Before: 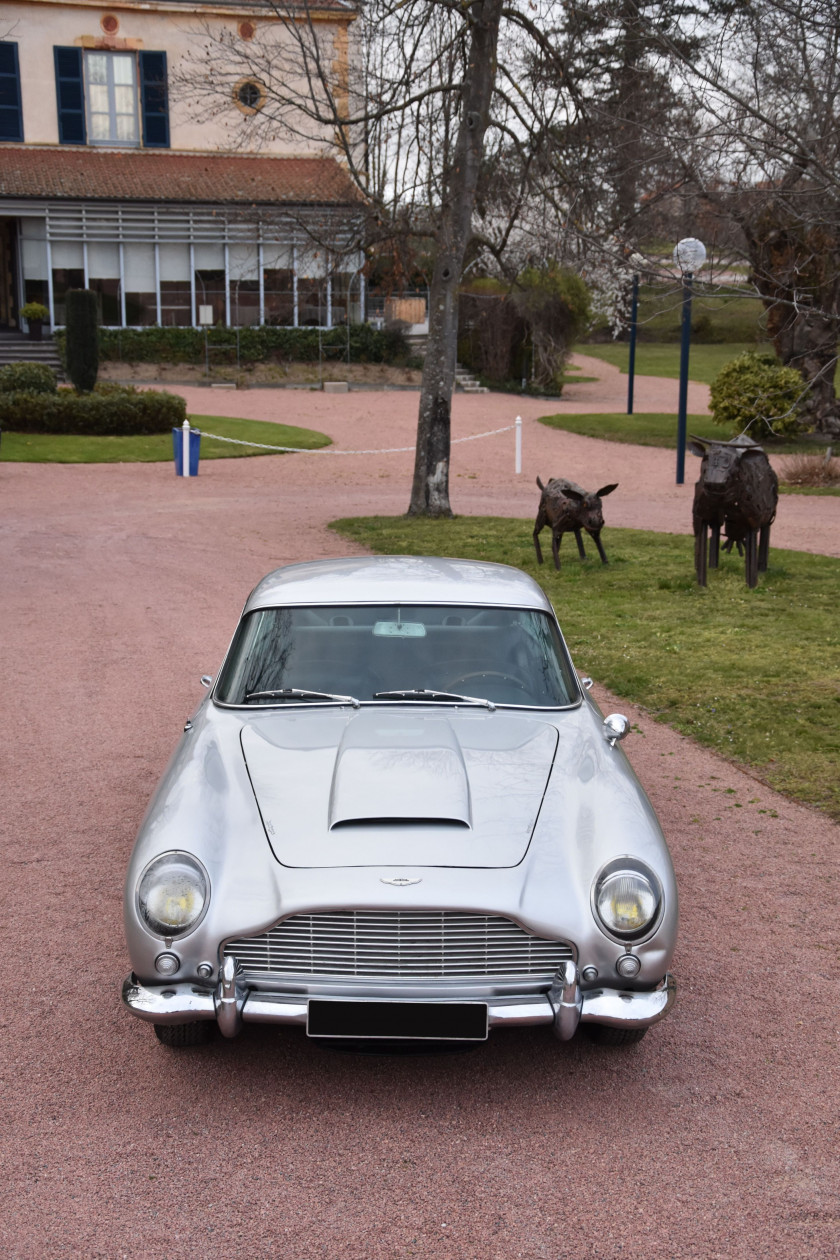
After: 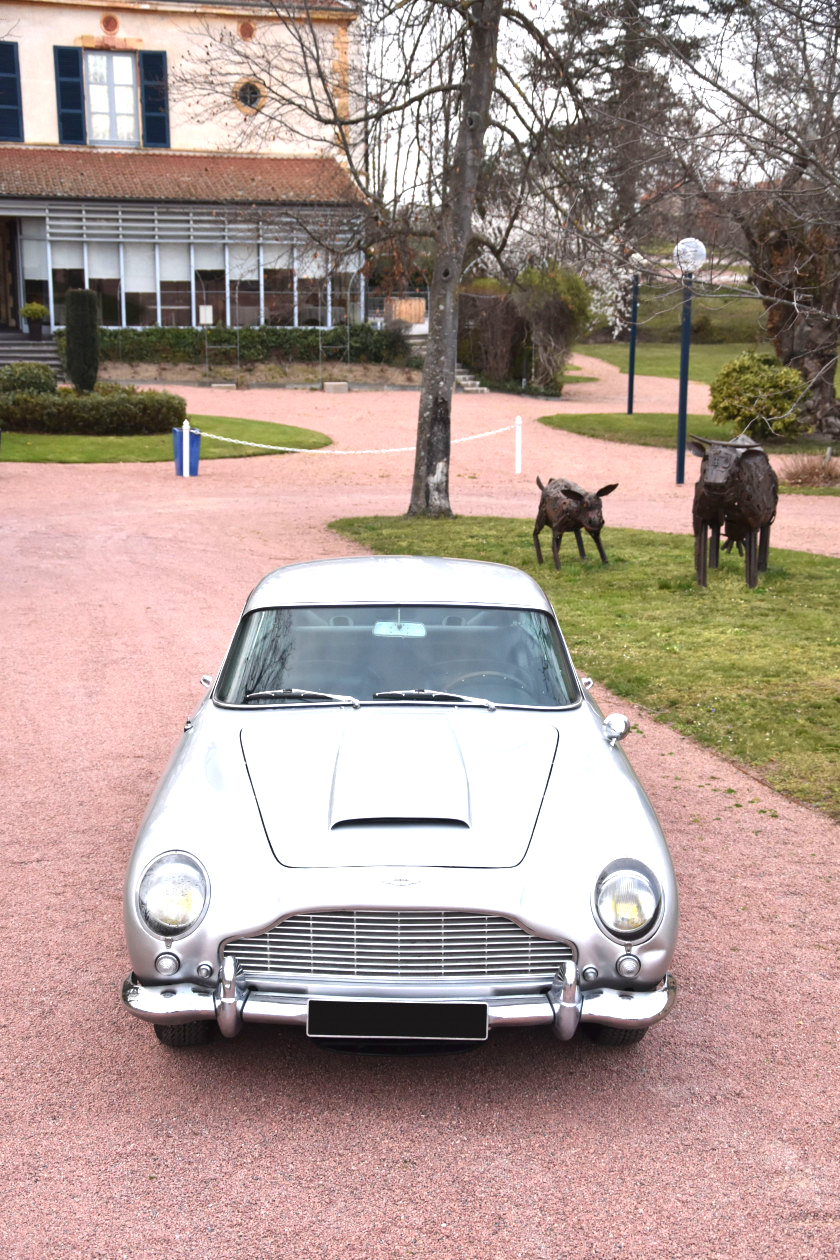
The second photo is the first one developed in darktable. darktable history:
color correction: saturation 0.99
exposure: exposure 1.061 EV, compensate highlight preservation false
